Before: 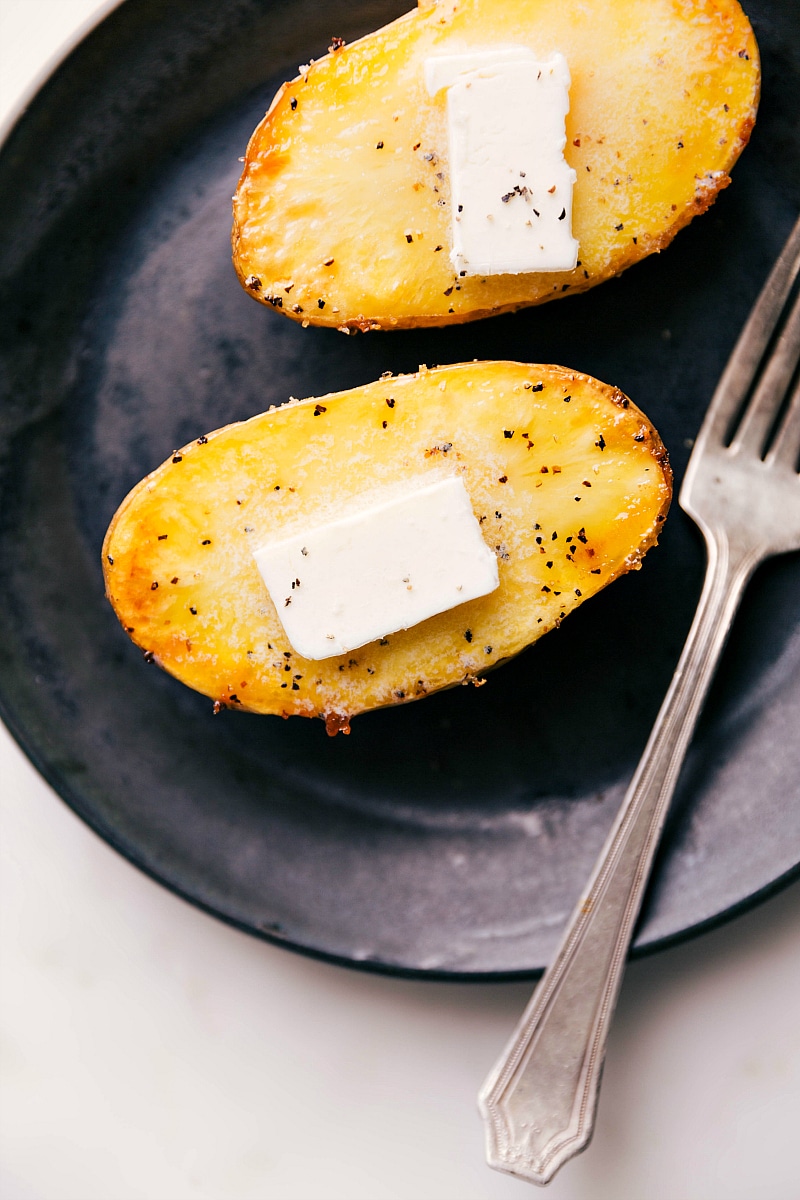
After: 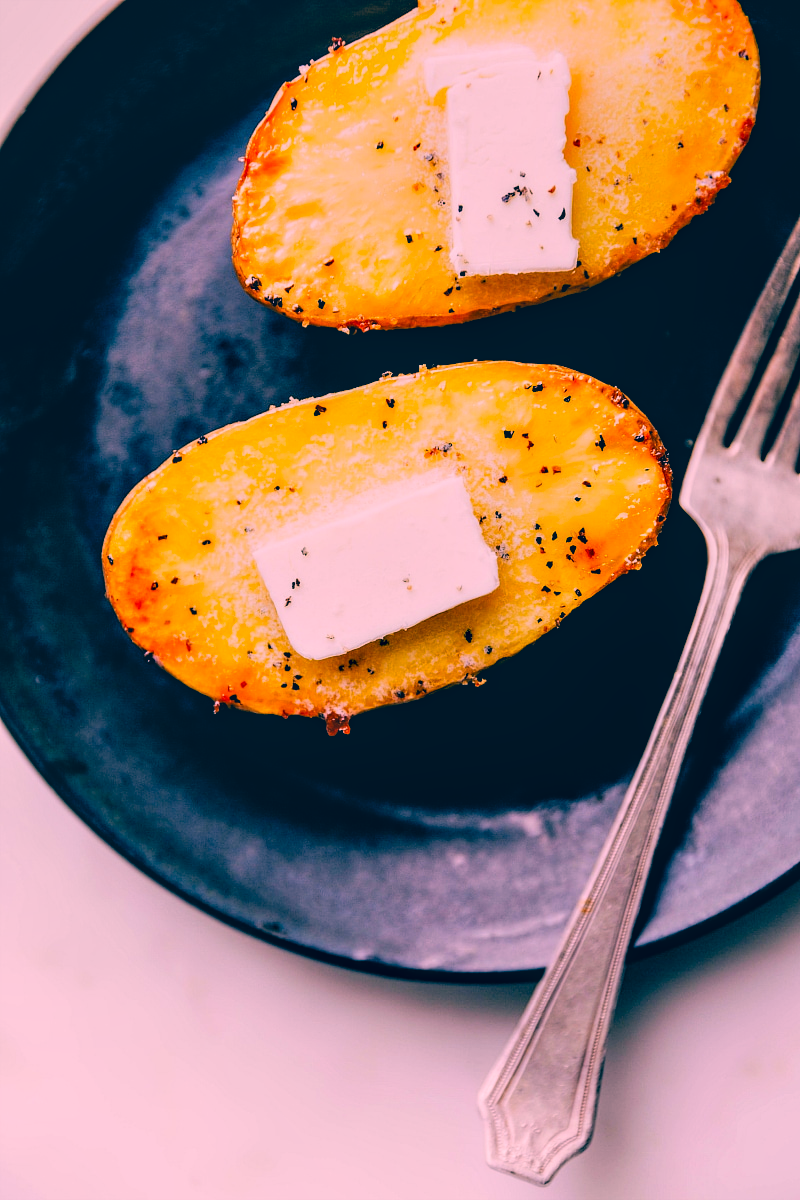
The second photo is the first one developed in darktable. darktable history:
filmic rgb: black relative exposure -5.03 EV, white relative exposure 3.49 EV, hardness 3.17, contrast 1.201, highlights saturation mix -49.67%
local contrast: on, module defaults
color correction: highlights a* 17.21, highlights b* 0.184, shadows a* -15.12, shadows b* -14, saturation 1.52
